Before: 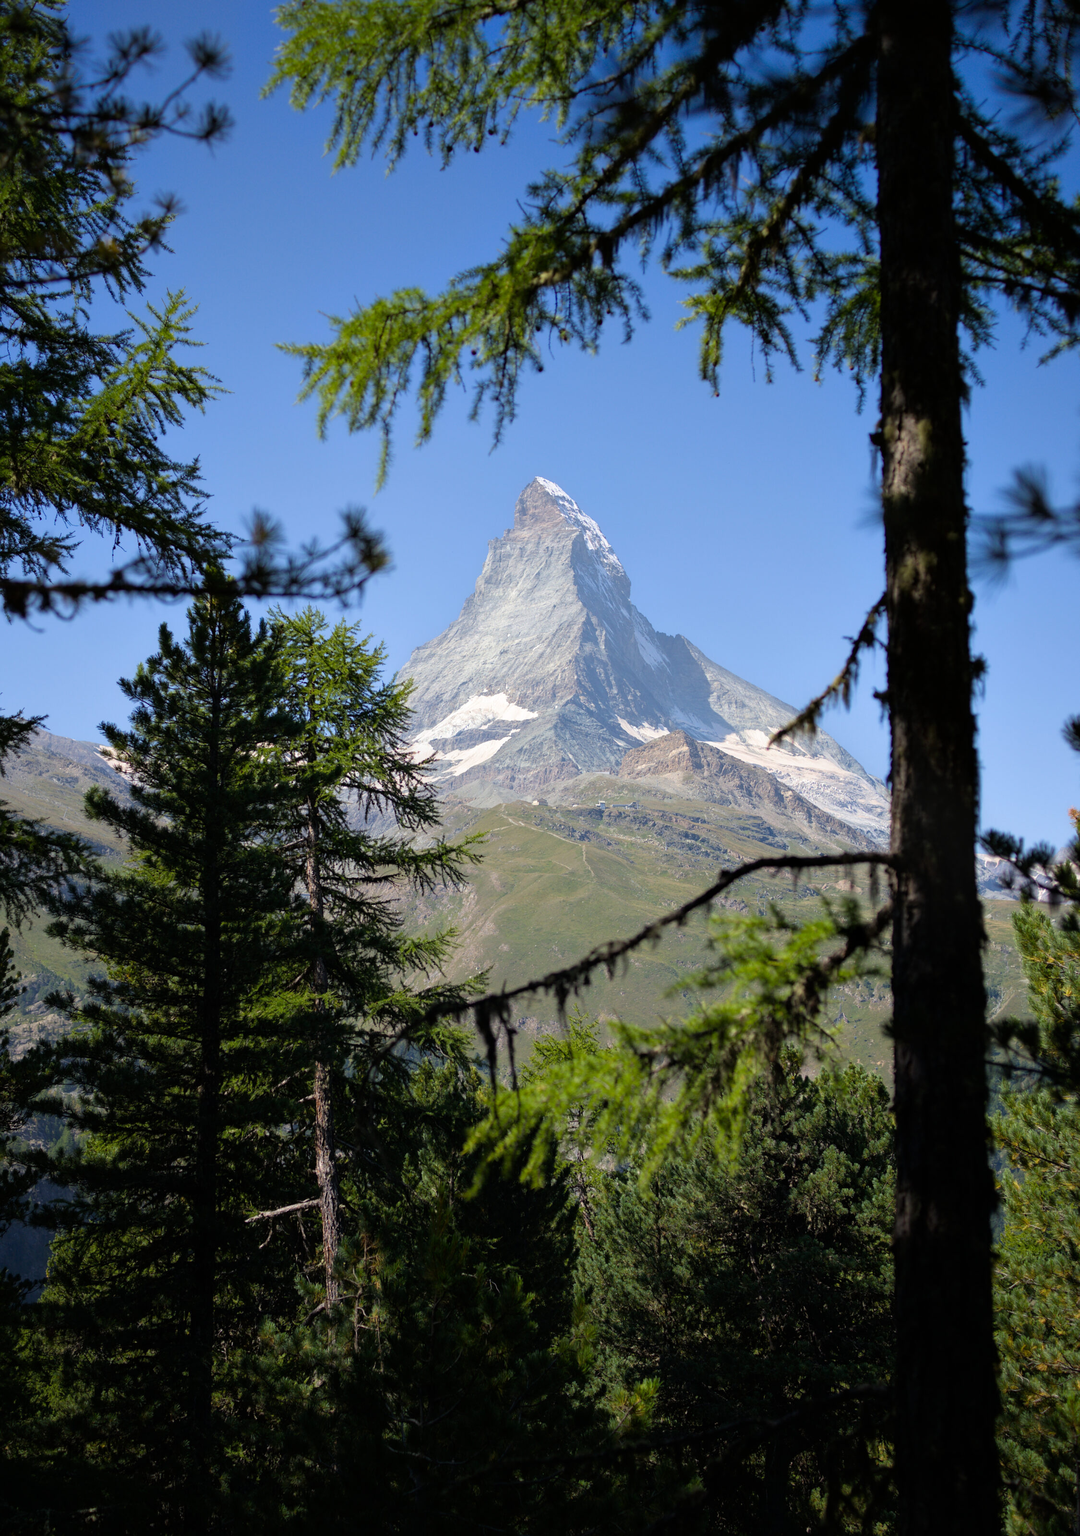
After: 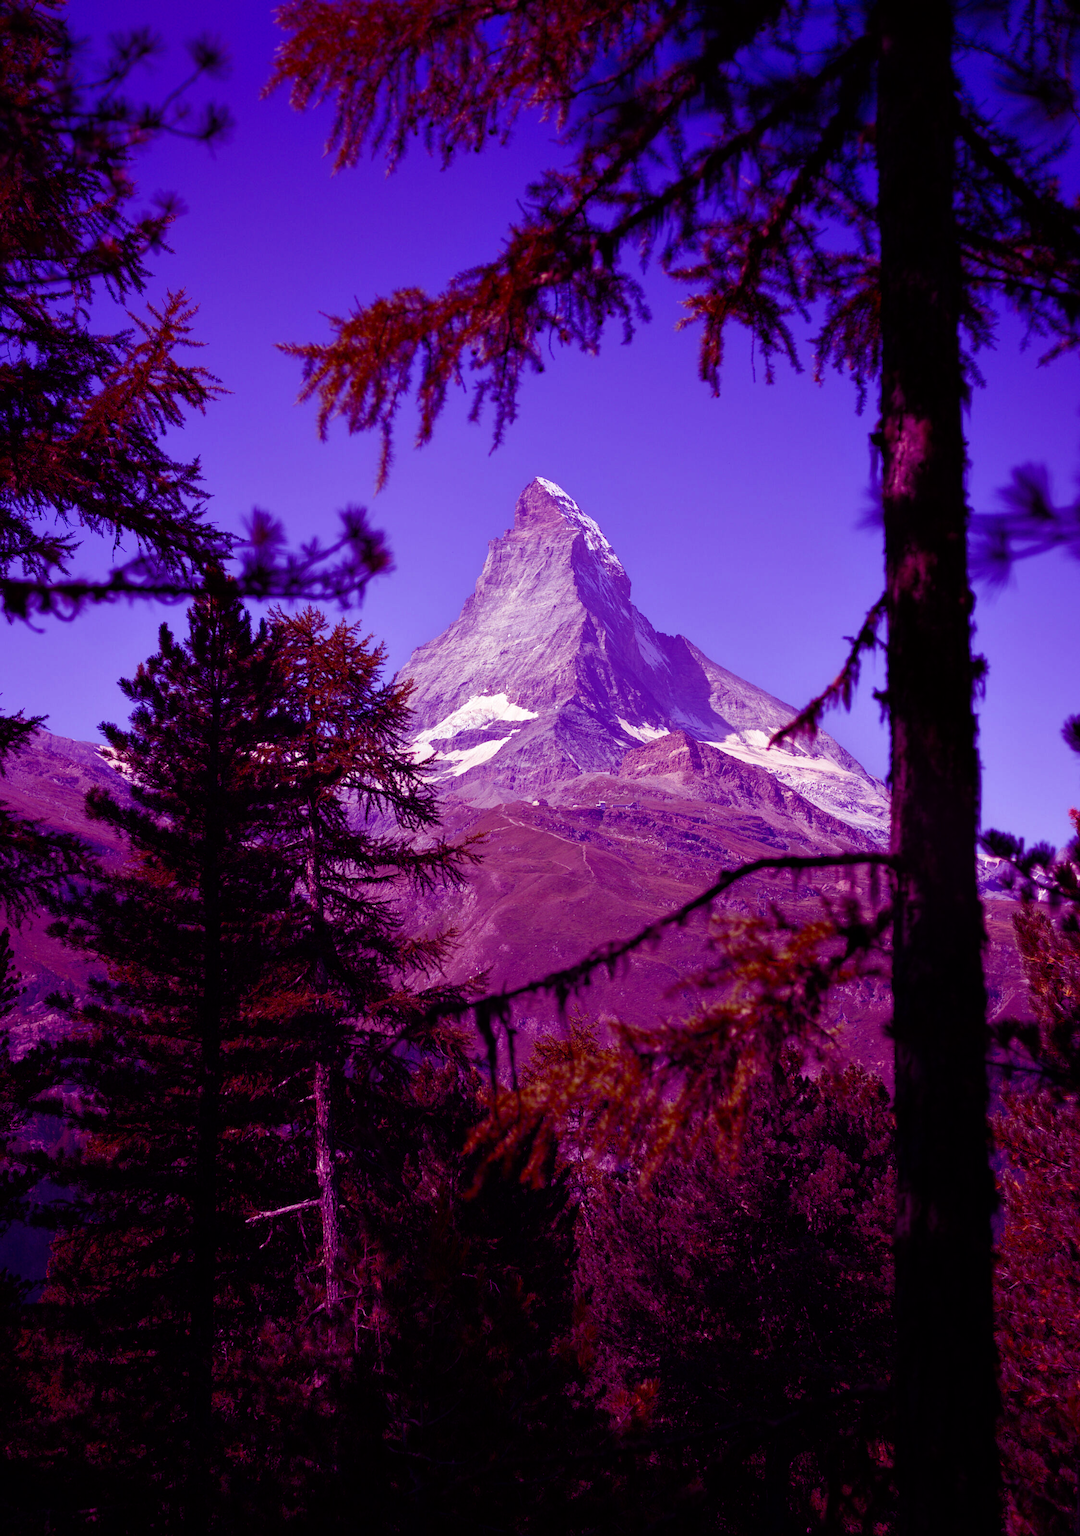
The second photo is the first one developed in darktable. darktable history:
white balance: emerald 1
color balance: mode lift, gamma, gain (sRGB), lift [1, 1, 0.101, 1]
